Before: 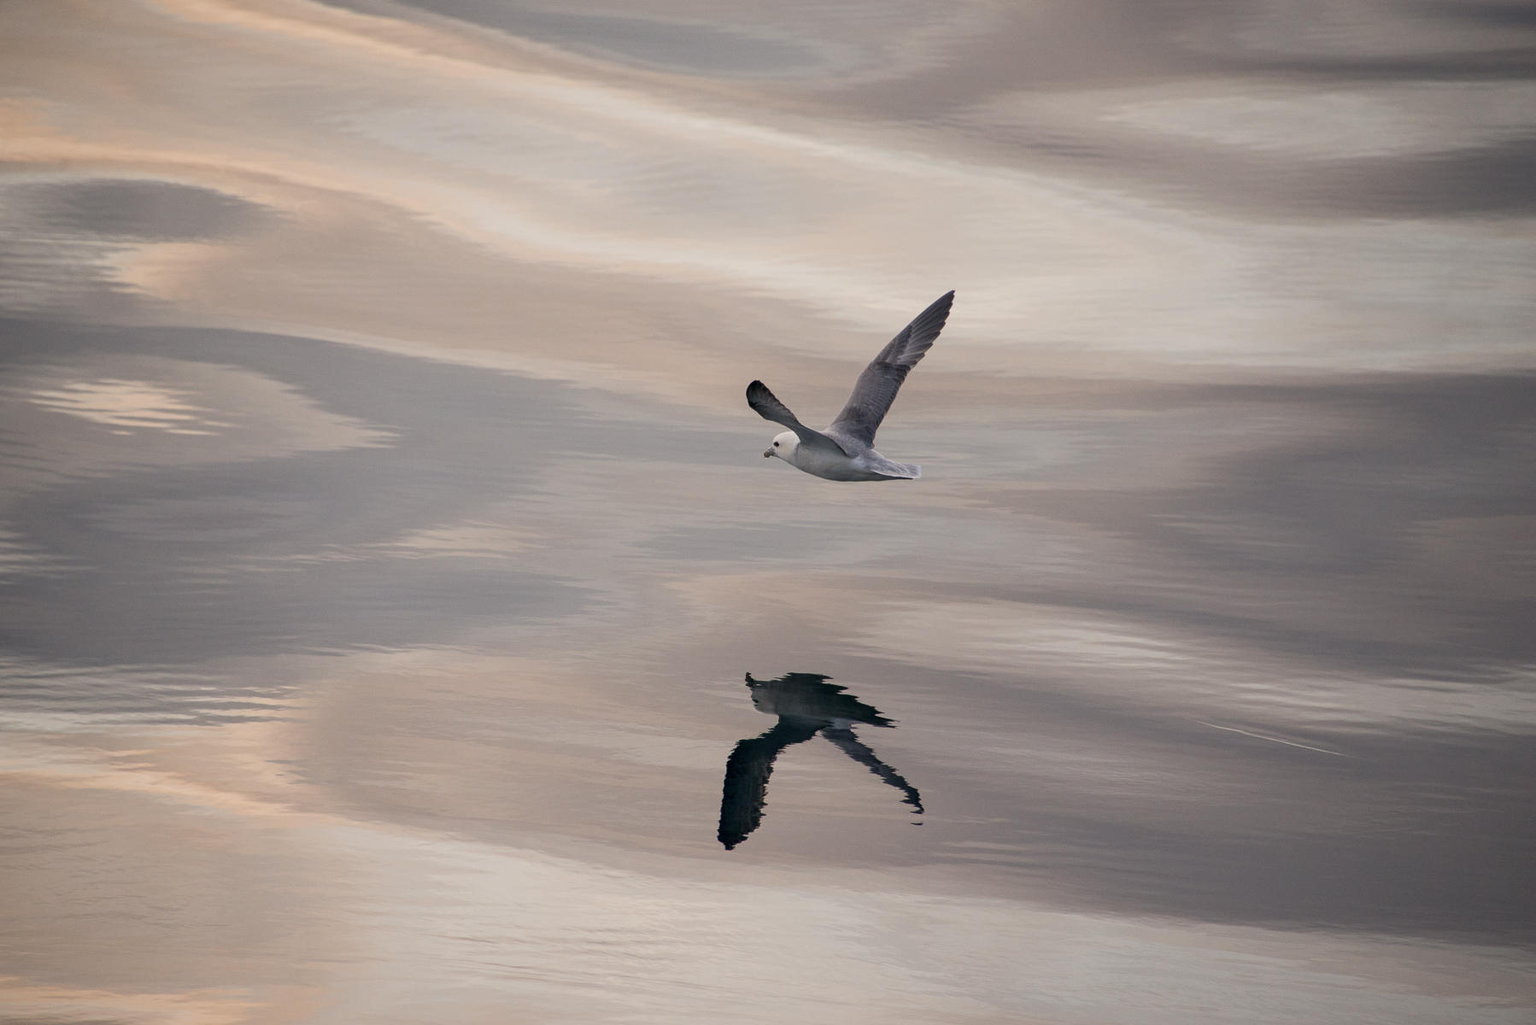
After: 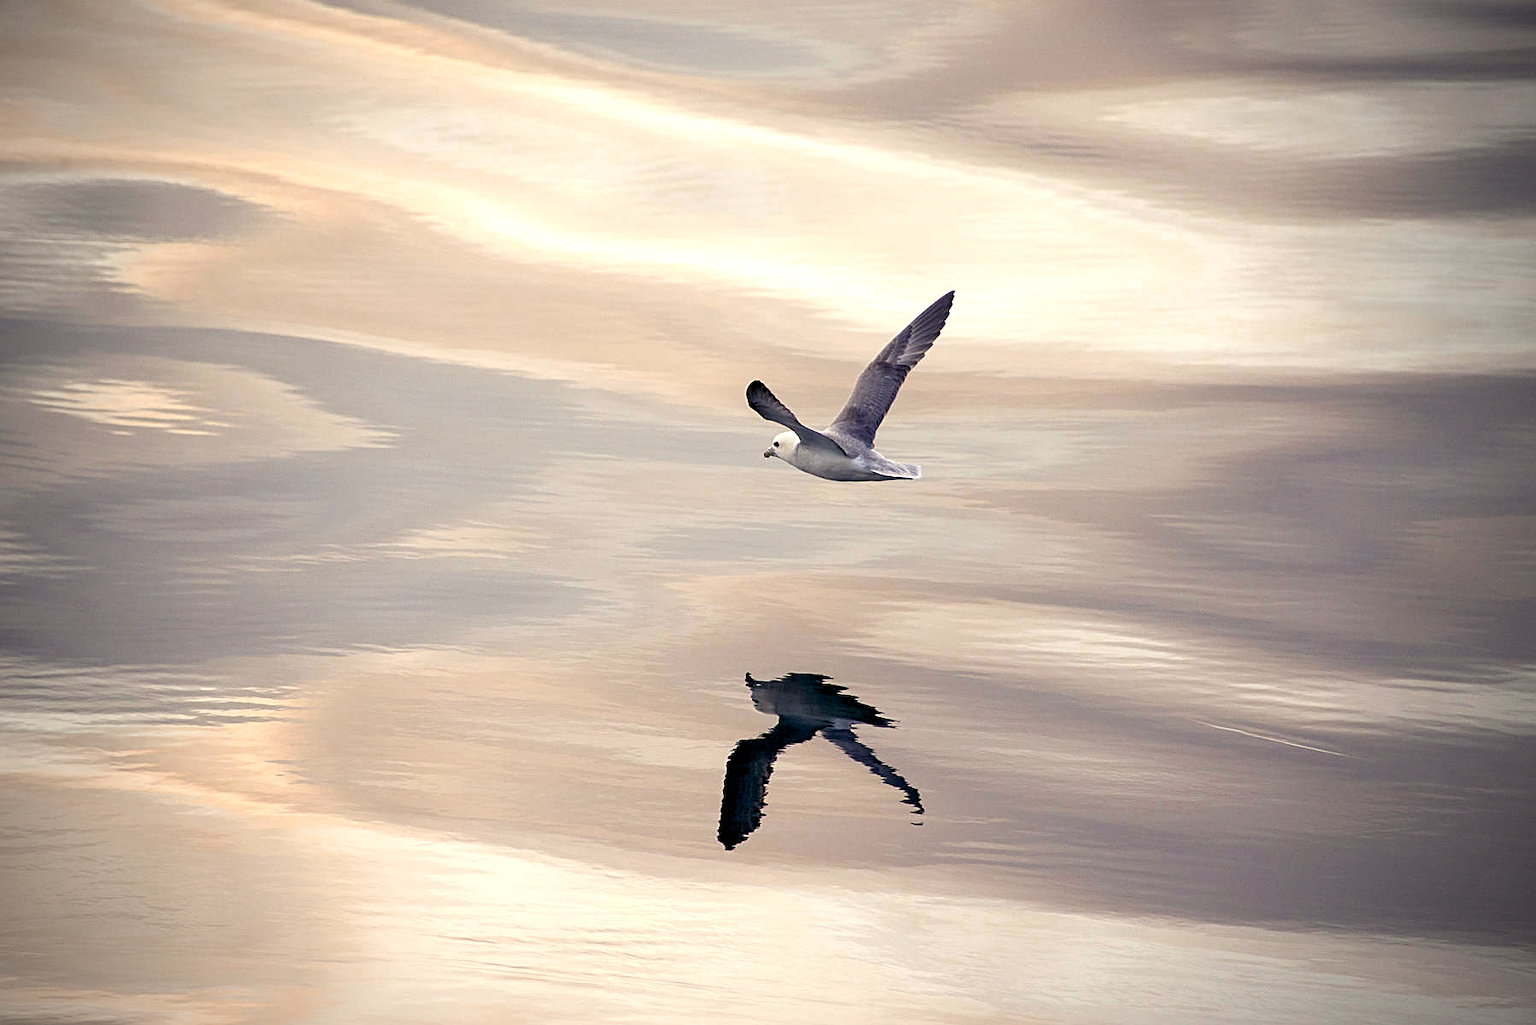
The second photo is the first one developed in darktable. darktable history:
color balance rgb: shadows lift › luminance -21.66%, shadows lift › chroma 6.57%, shadows lift › hue 270°, power › chroma 0.68%, power › hue 60°, highlights gain › luminance 6.08%, highlights gain › chroma 1.33%, highlights gain › hue 90°, global offset › luminance -0.87%, perceptual saturation grading › global saturation 26.86%, perceptual saturation grading › highlights -28.39%, perceptual saturation grading › mid-tones 15.22%, perceptual saturation grading › shadows 33.98%, perceptual brilliance grading › highlights 10%, perceptual brilliance grading › mid-tones 5%
vignetting: fall-off start 74.49%, fall-off radius 65.9%, brightness -0.628, saturation -0.68
sharpen: on, module defaults
exposure: exposure 0.566 EV, compensate highlight preservation false
color zones: curves: ch0 [(0, 0.425) (0.143, 0.422) (0.286, 0.42) (0.429, 0.419) (0.571, 0.419) (0.714, 0.42) (0.857, 0.422) (1, 0.425)]
